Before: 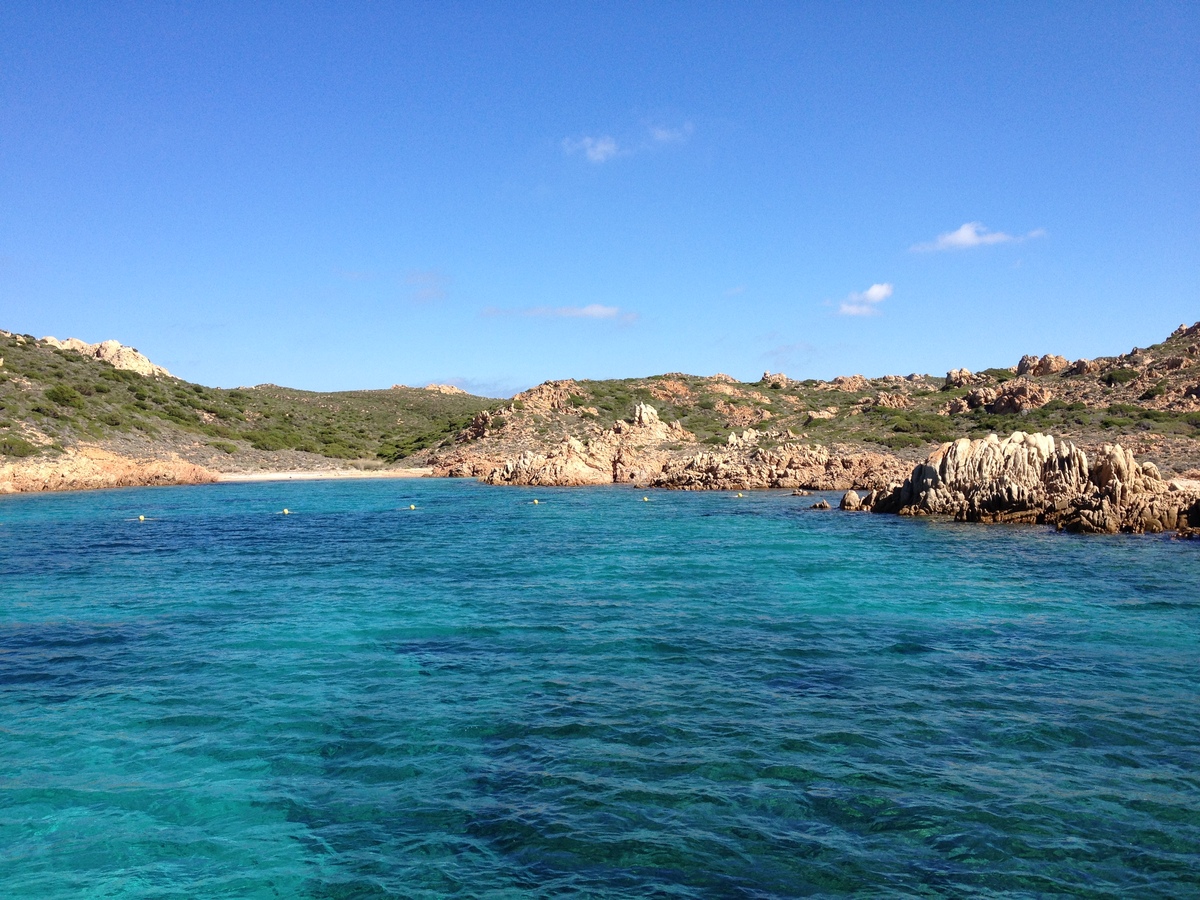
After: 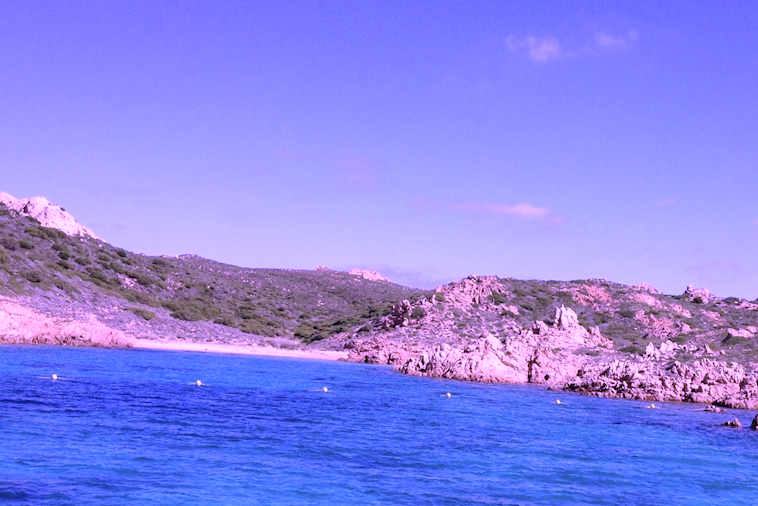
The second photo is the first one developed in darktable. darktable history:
crop and rotate: angle -4.99°, left 2.122%, top 6.945%, right 27.566%, bottom 30.519%
color calibration: illuminant custom, x 0.379, y 0.481, temperature 4443.07 K
